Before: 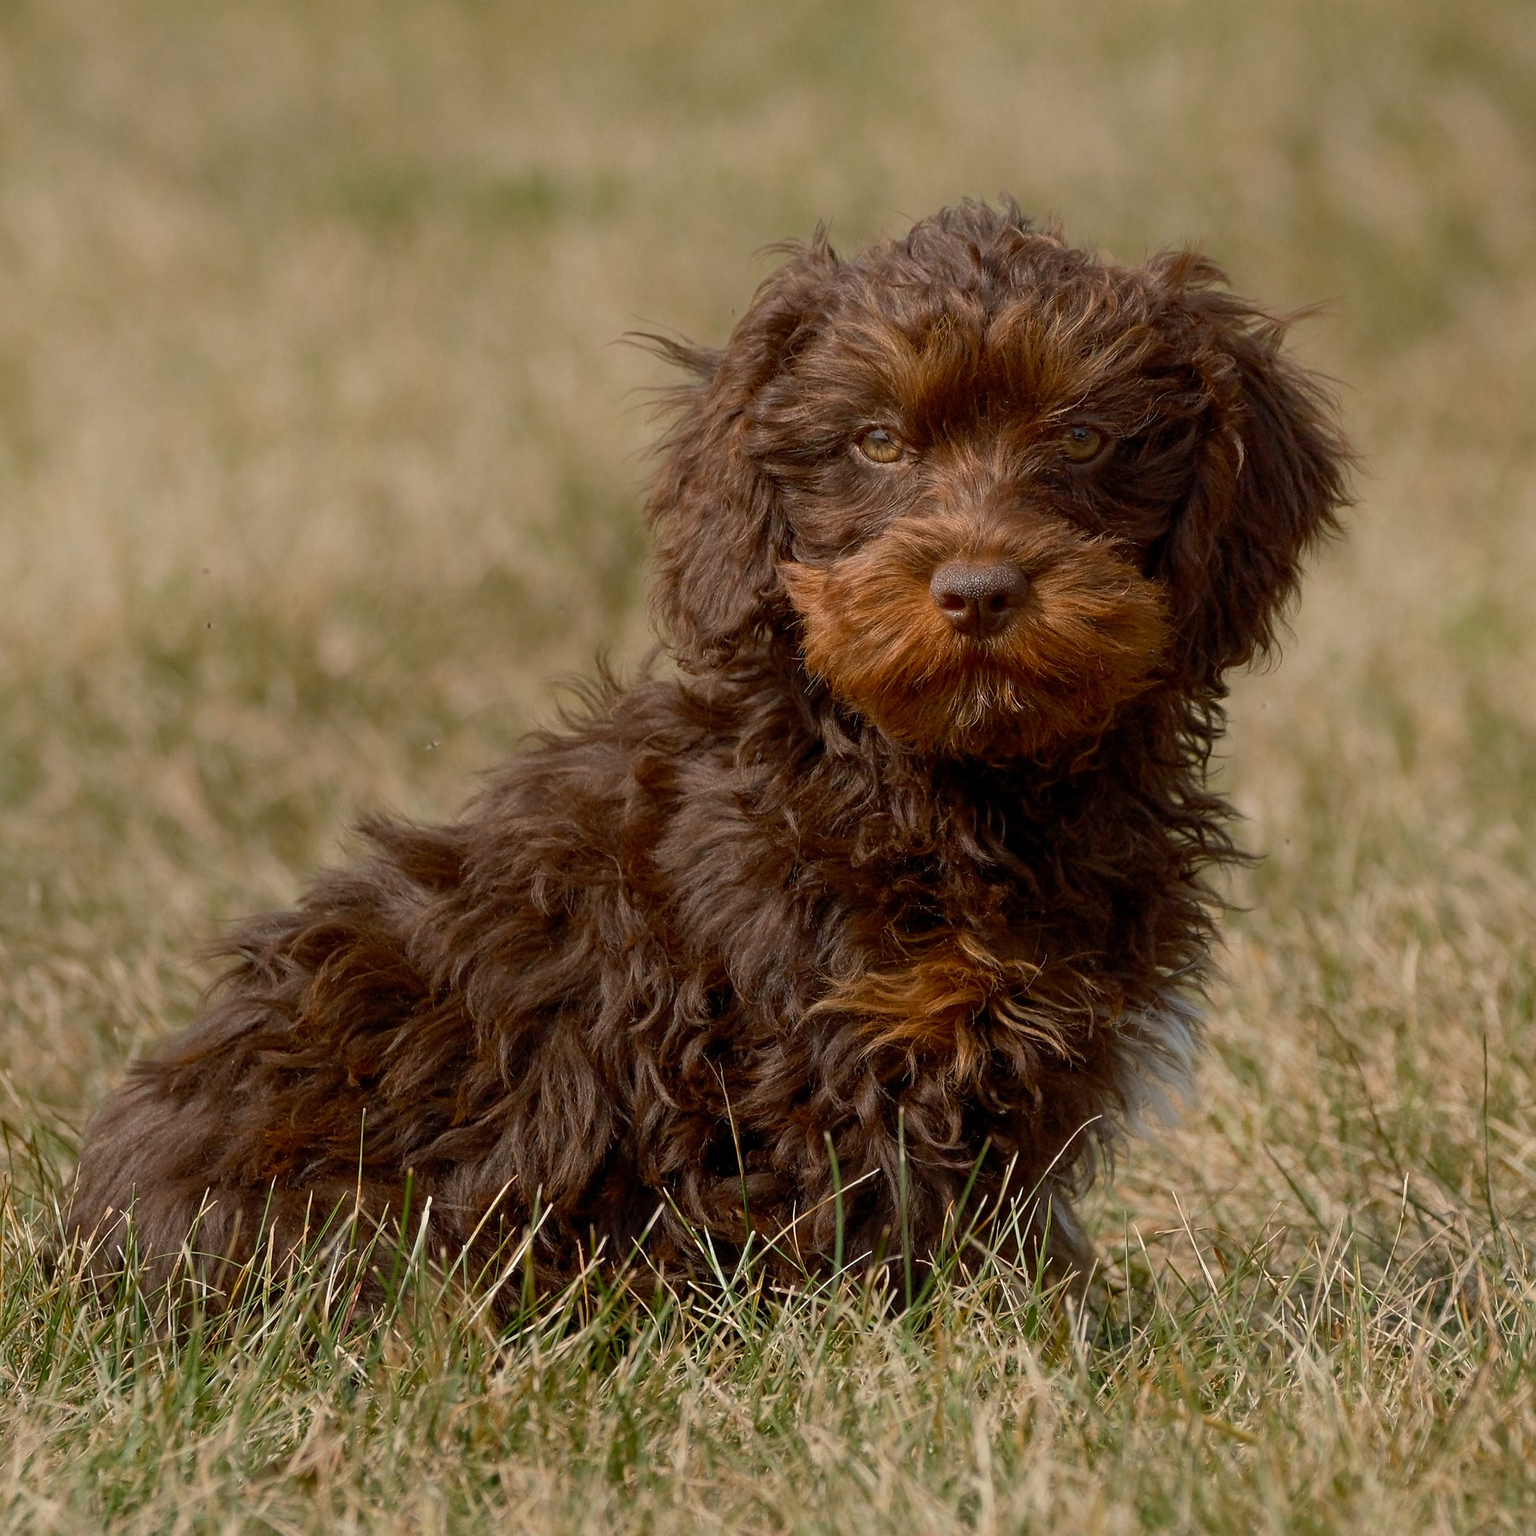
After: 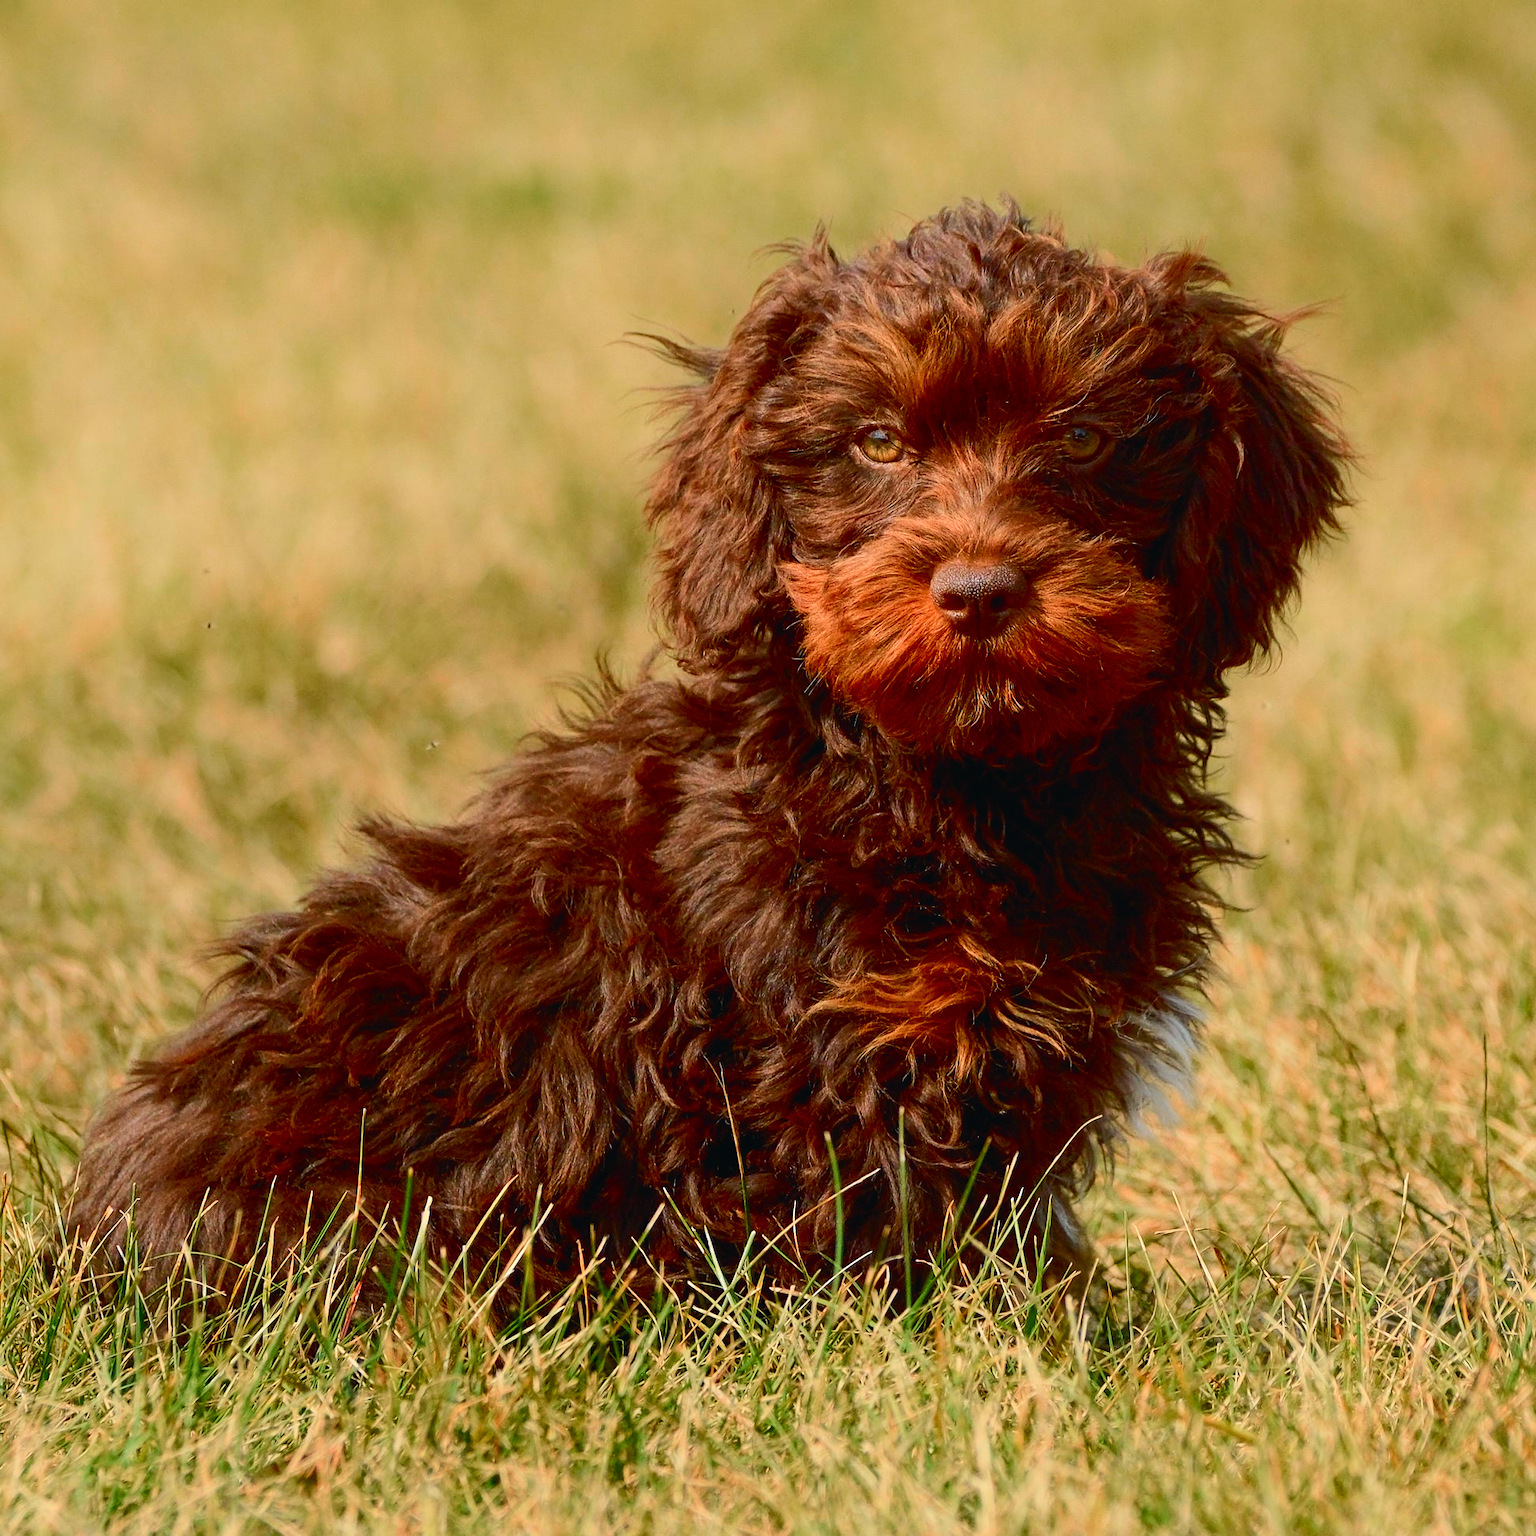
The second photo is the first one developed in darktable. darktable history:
tone curve: curves: ch0 [(0, 0.023) (0.103, 0.087) (0.277, 0.28) (0.438, 0.547) (0.546, 0.678) (0.735, 0.843) (0.994, 1)]; ch1 [(0, 0) (0.371, 0.261) (0.465, 0.42) (0.488, 0.477) (0.512, 0.513) (0.542, 0.581) (0.574, 0.647) (0.636, 0.747) (1, 1)]; ch2 [(0, 0) (0.369, 0.388) (0.449, 0.431) (0.478, 0.471) (0.516, 0.517) (0.575, 0.642) (0.649, 0.726) (1, 1)], color space Lab, independent channels, preserve colors none
sharpen: radius 2.922, amount 0.883, threshold 47.475
